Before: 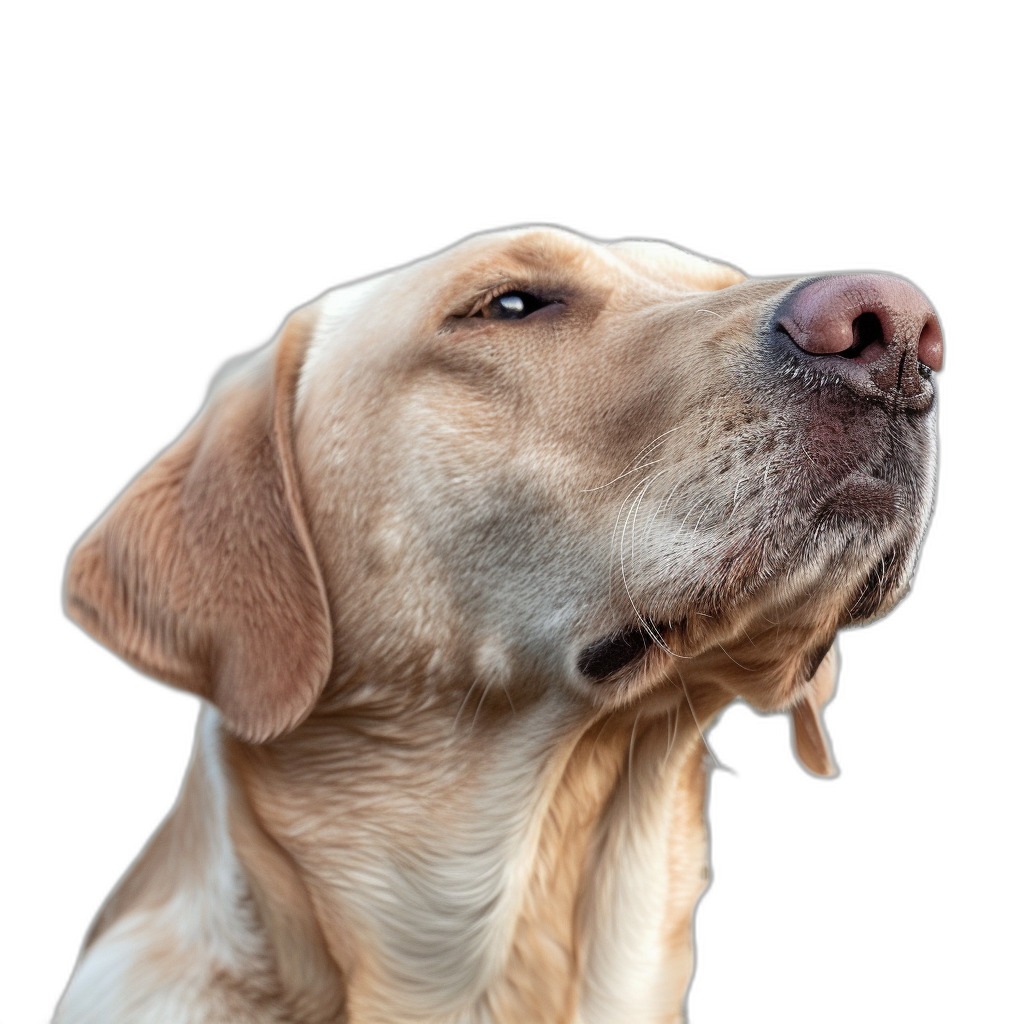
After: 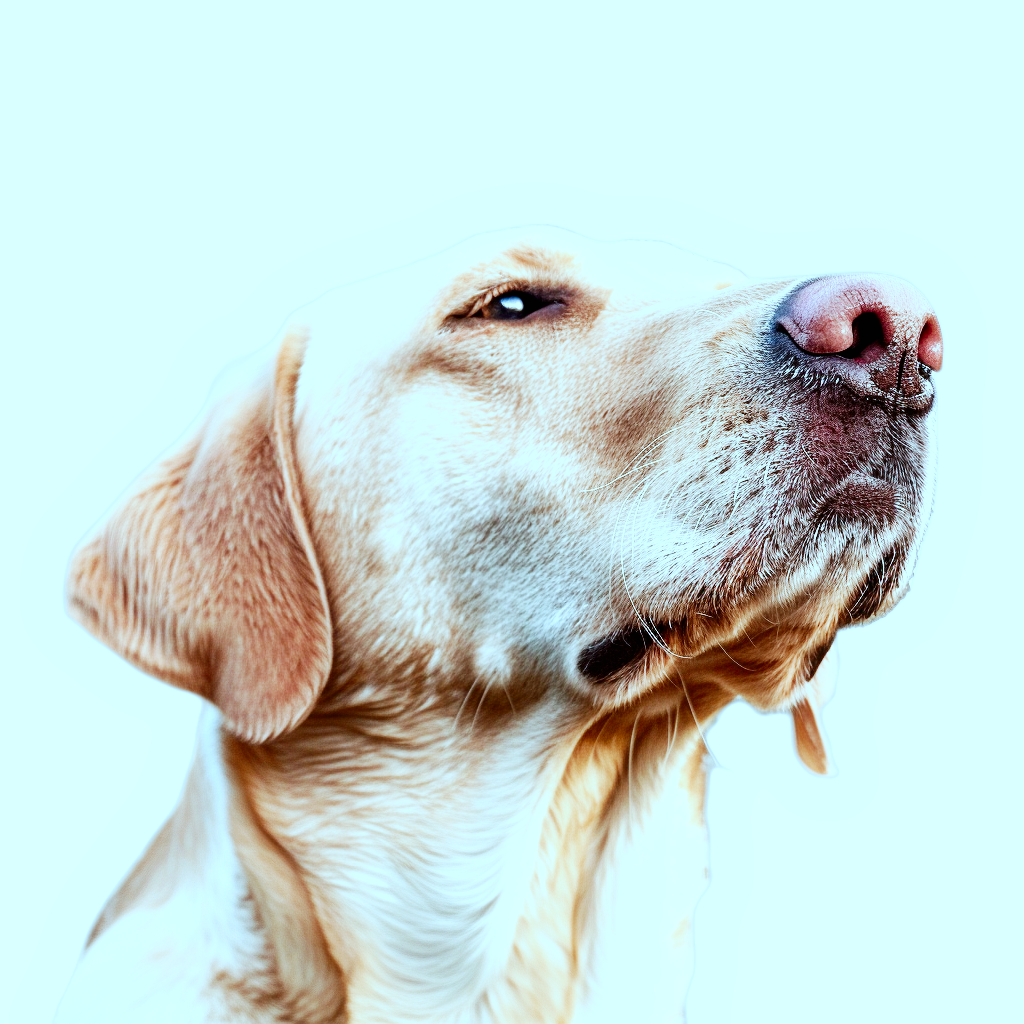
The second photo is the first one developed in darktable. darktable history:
color correction: highlights a* -11.71, highlights b* -15.58
contrast brightness saturation: contrast 0.07, brightness -0.14, saturation 0.11
contrast equalizer: y [[0.5, 0.5, 0.472, 0.5, 0.5, 0.5], [0.5 ×6], [0.5 ×6], [0 ×6], [0 ×6]]
base curve: curves: ch0 [(0, 0) (0.007, 0.004) (0.027, 0.03) (0.046, 0.07) (0.207, 0.54) (0.442, 0.872) (0.673, 0.972) (1, 1)], preserve colors none
